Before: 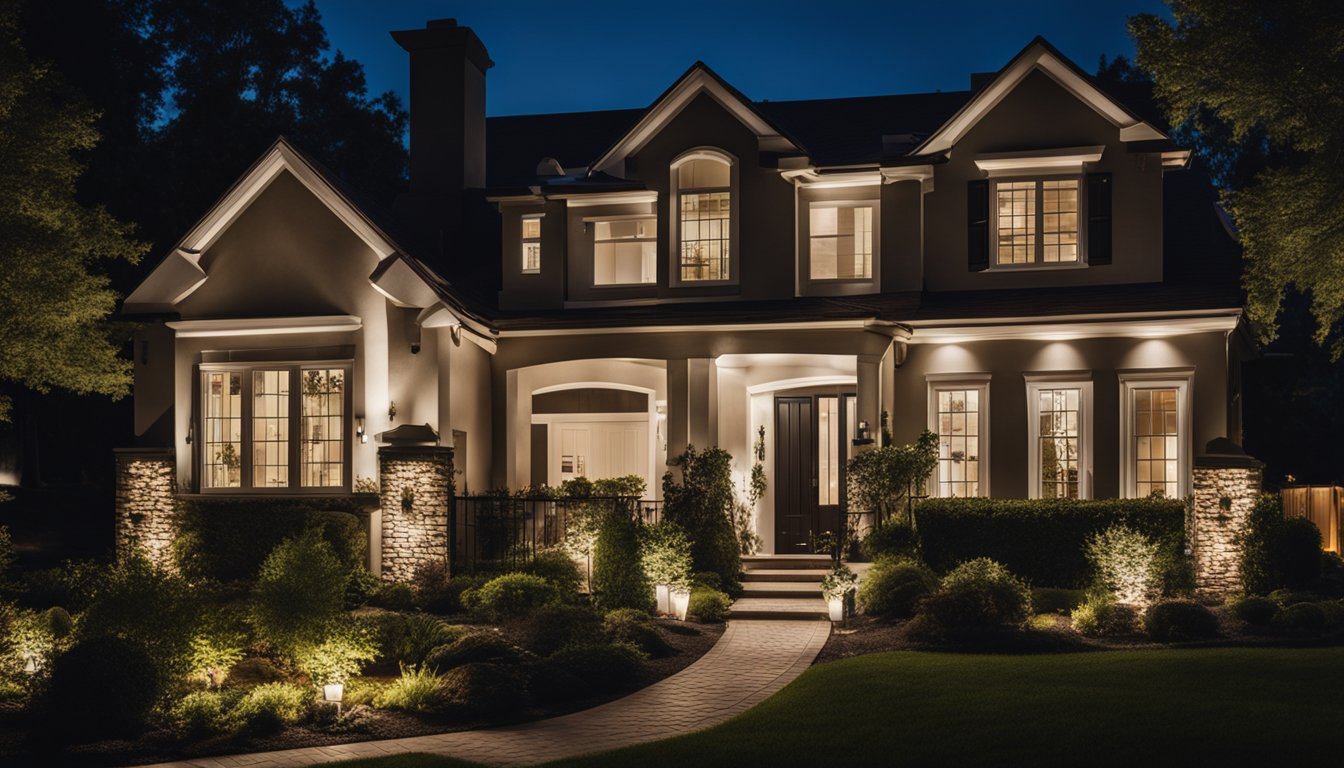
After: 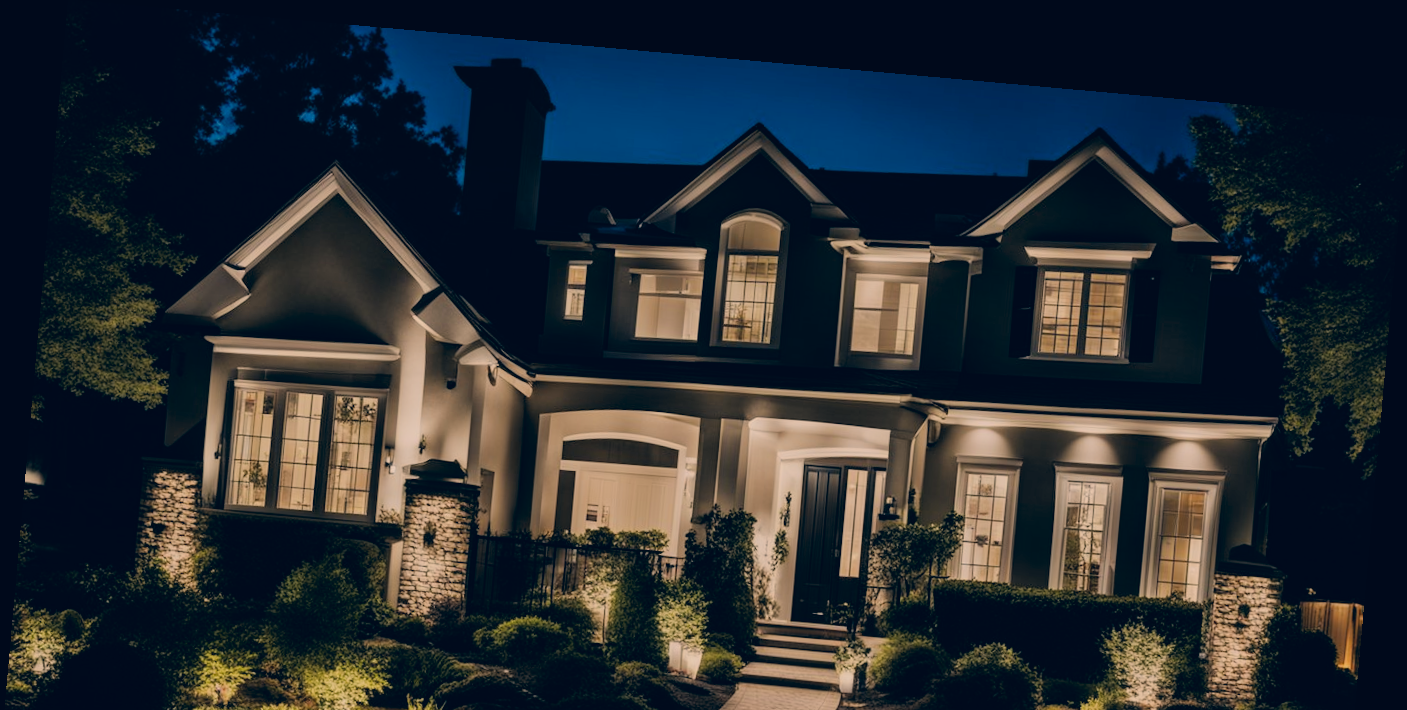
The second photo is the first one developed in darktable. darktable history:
color correction: highlights a* 10.32, highlights b* 14.66, shadows a* -9.59, shadows b* -15.02
rotate and perspective: rotation 5.12°, automatic cropping off
filmic rgb: black relative exposure -6.68 EV, white relative exposure 4.56 EV, hardness 3.25
crop: bottom 19.644%
